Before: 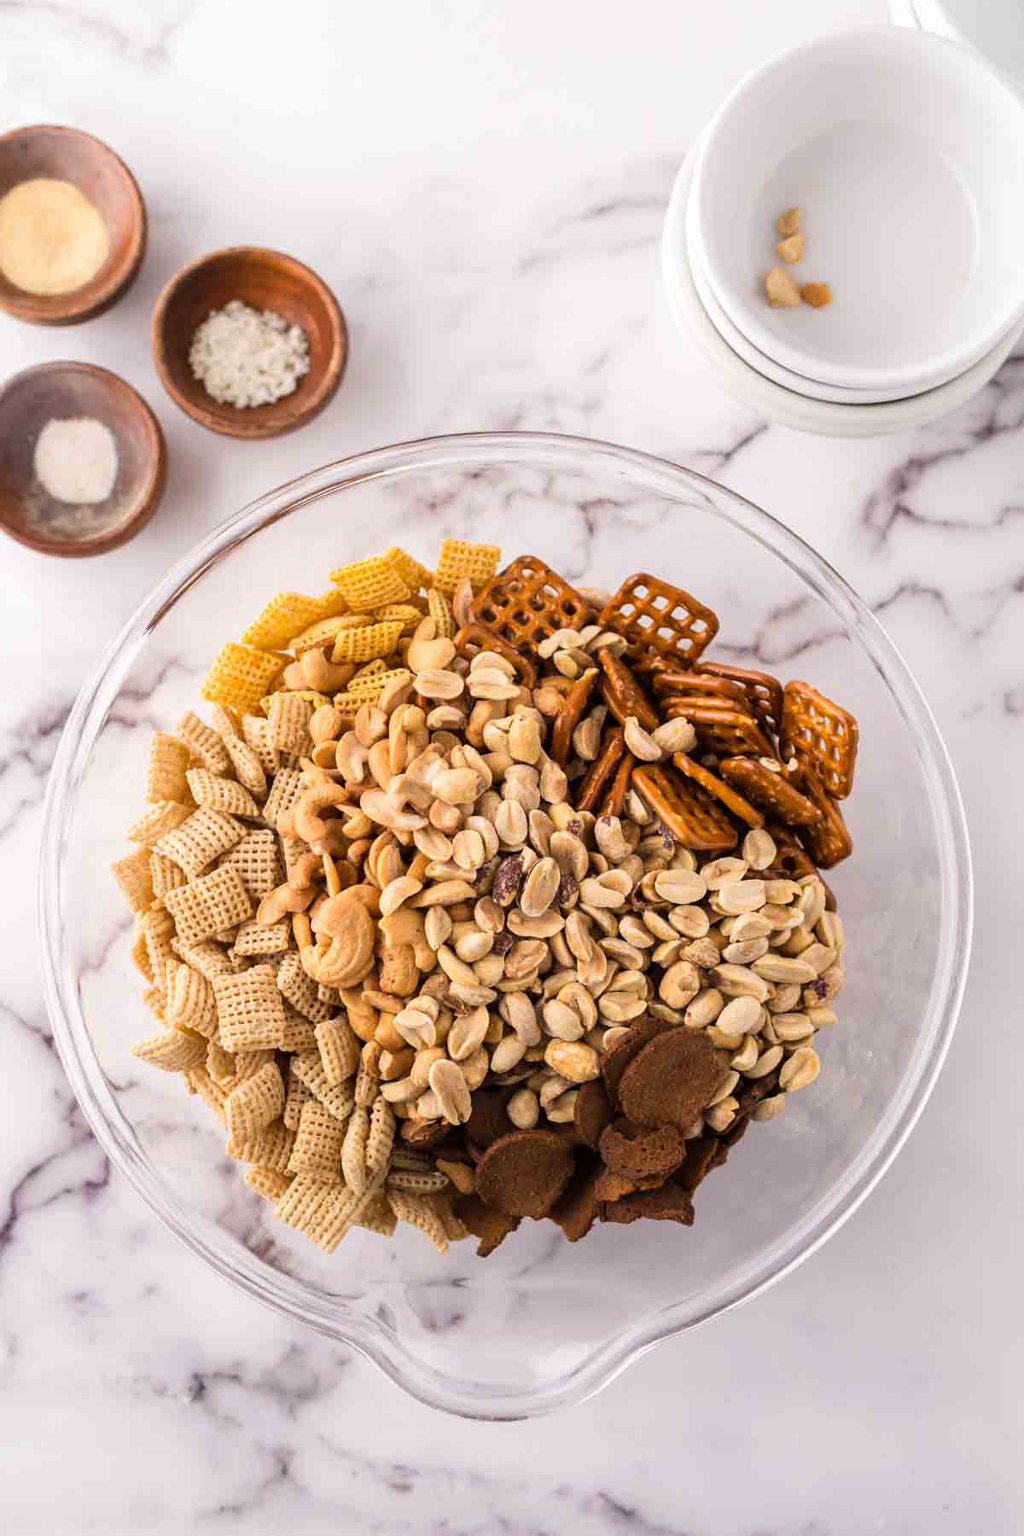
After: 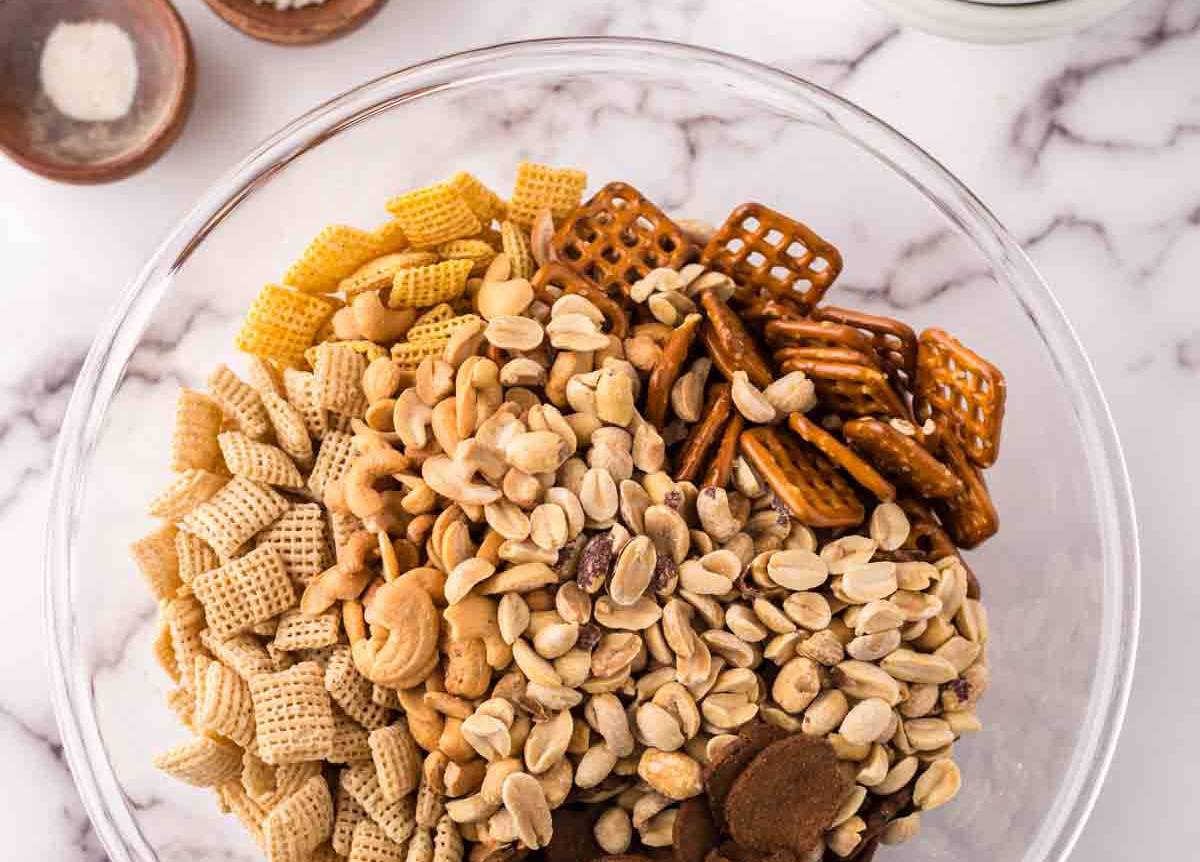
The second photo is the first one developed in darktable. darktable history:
crop and rotate: top 26.062%, bottom 26.032%
